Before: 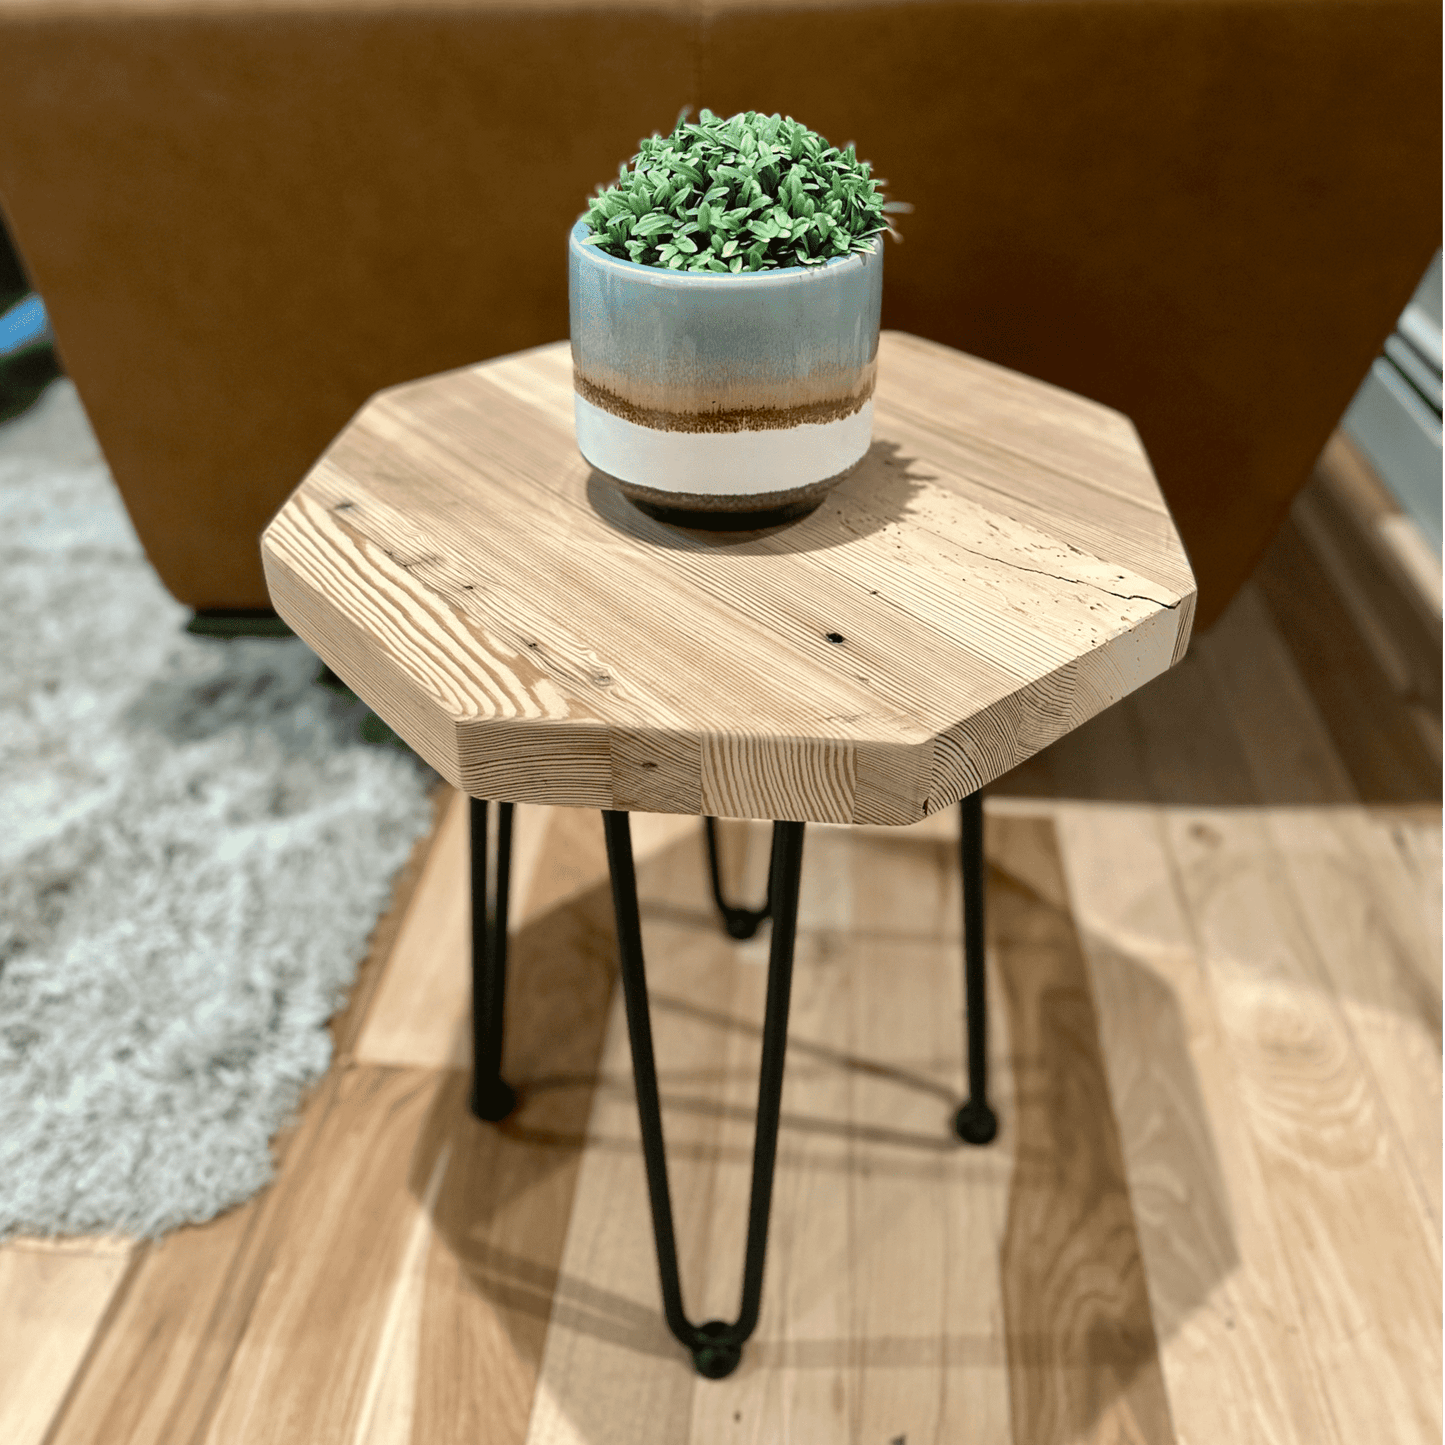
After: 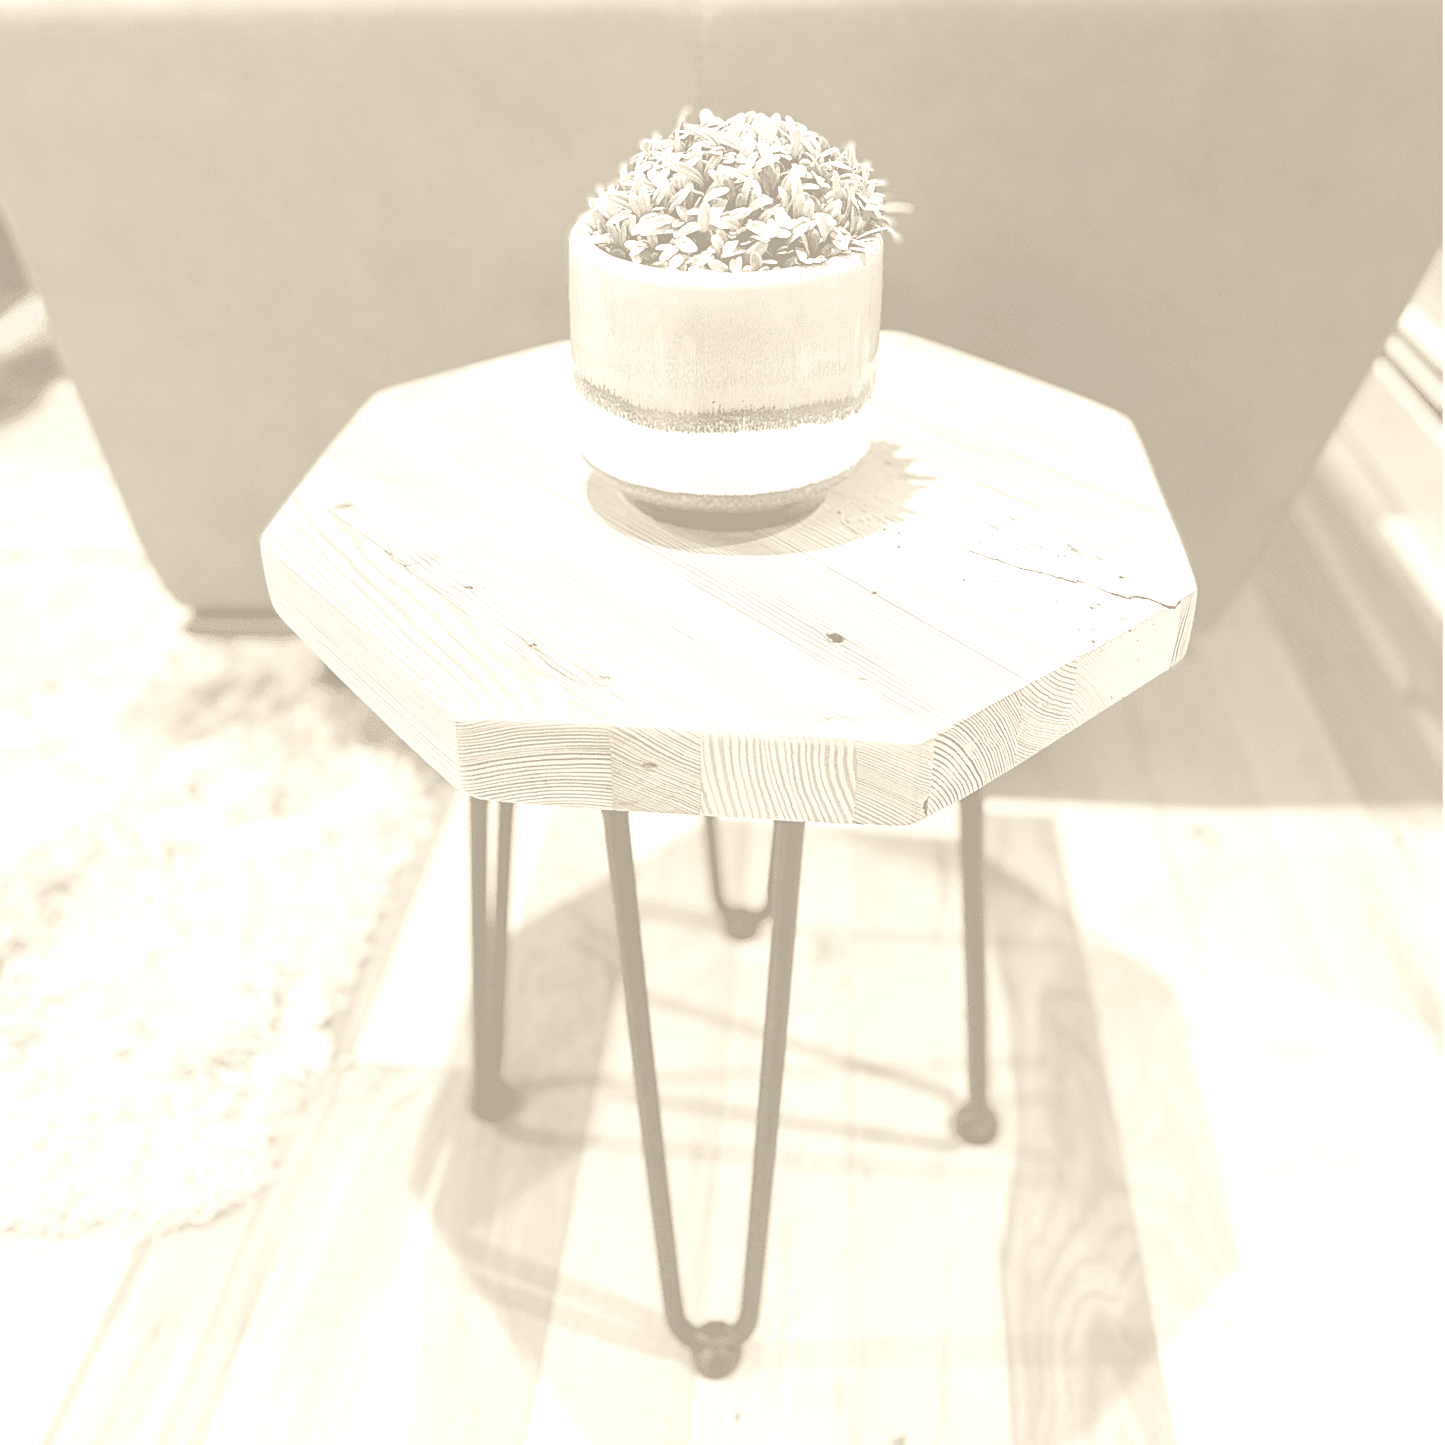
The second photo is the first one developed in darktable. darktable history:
sharpen: on, module defaults
colorize: hue 36°, saturation 71%, lightness 80.79%
